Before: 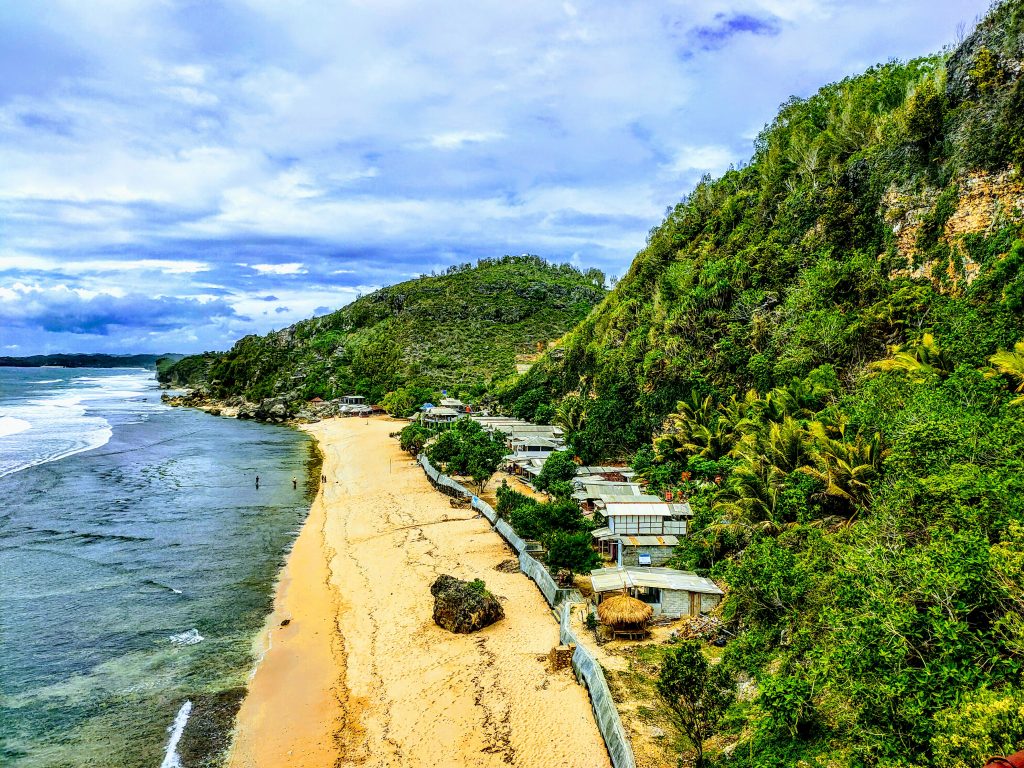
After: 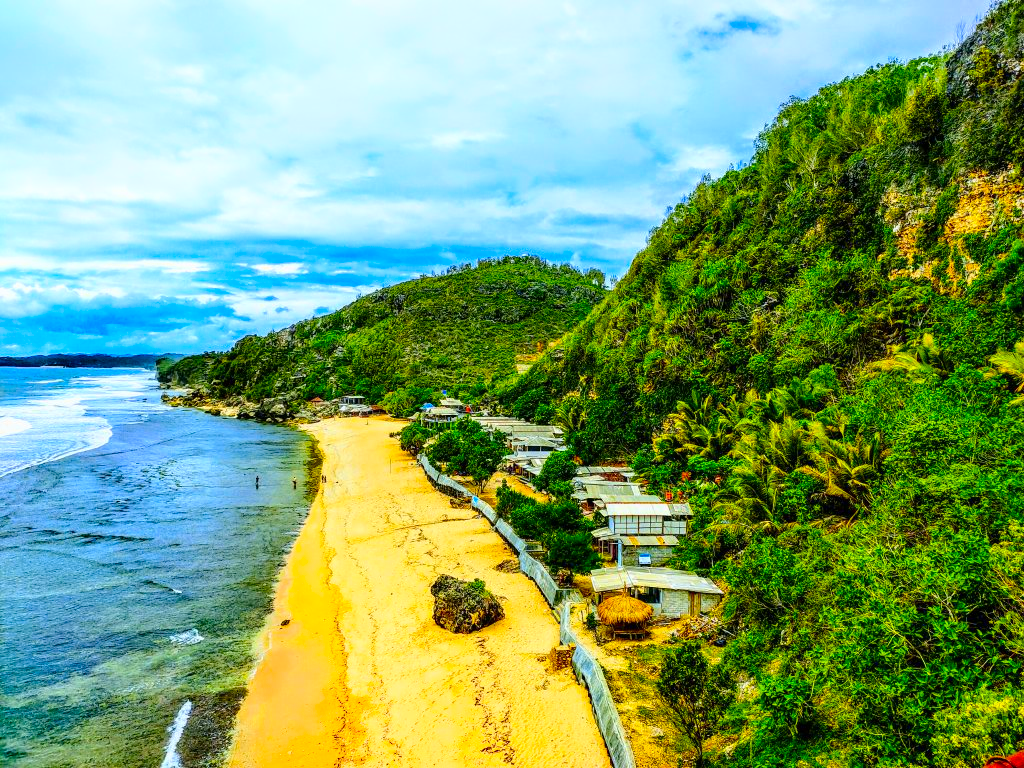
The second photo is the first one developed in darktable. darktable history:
color contrast: green-magenta contrast 1.55, blue-yellow contrast 1.83
shadows and highlights: highlights 70.7, soften with gaussian
